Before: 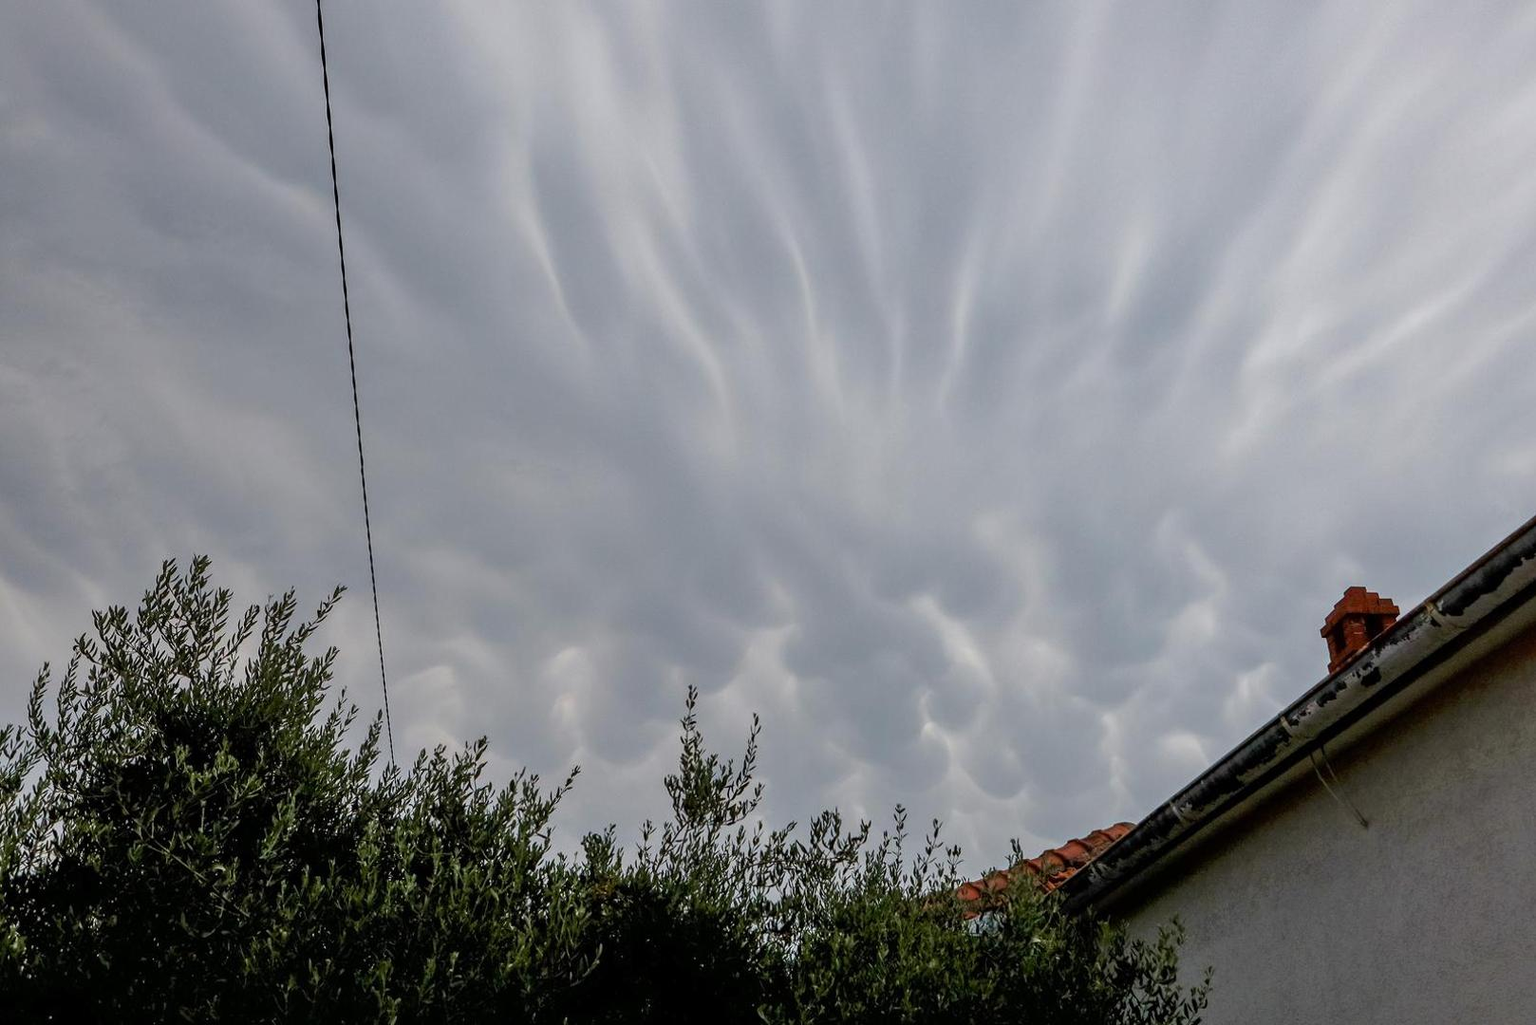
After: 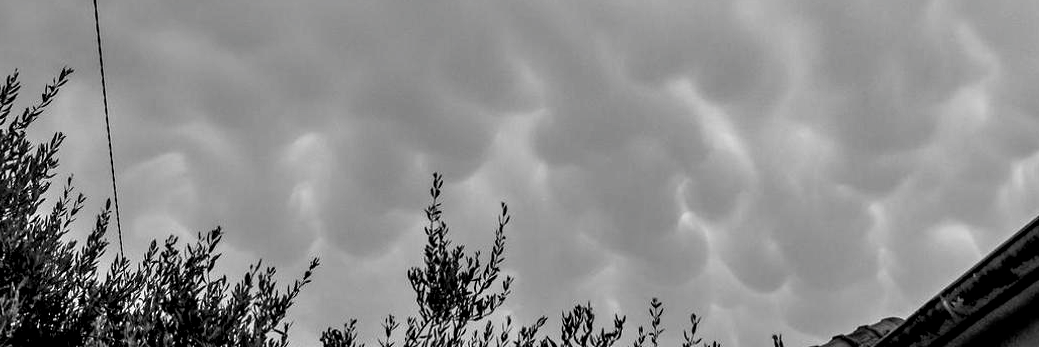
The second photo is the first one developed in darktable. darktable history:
crop: left 18.098%, top 50.879%, right 17.677%, bottom 16.936%
contrast equalizer: y [[0.627 ×6], [0.563 ×6], [0 ×6], [0 ×6], [0 ×6]], mix 0.592
contrast brightness saturation: saturation -0.986
